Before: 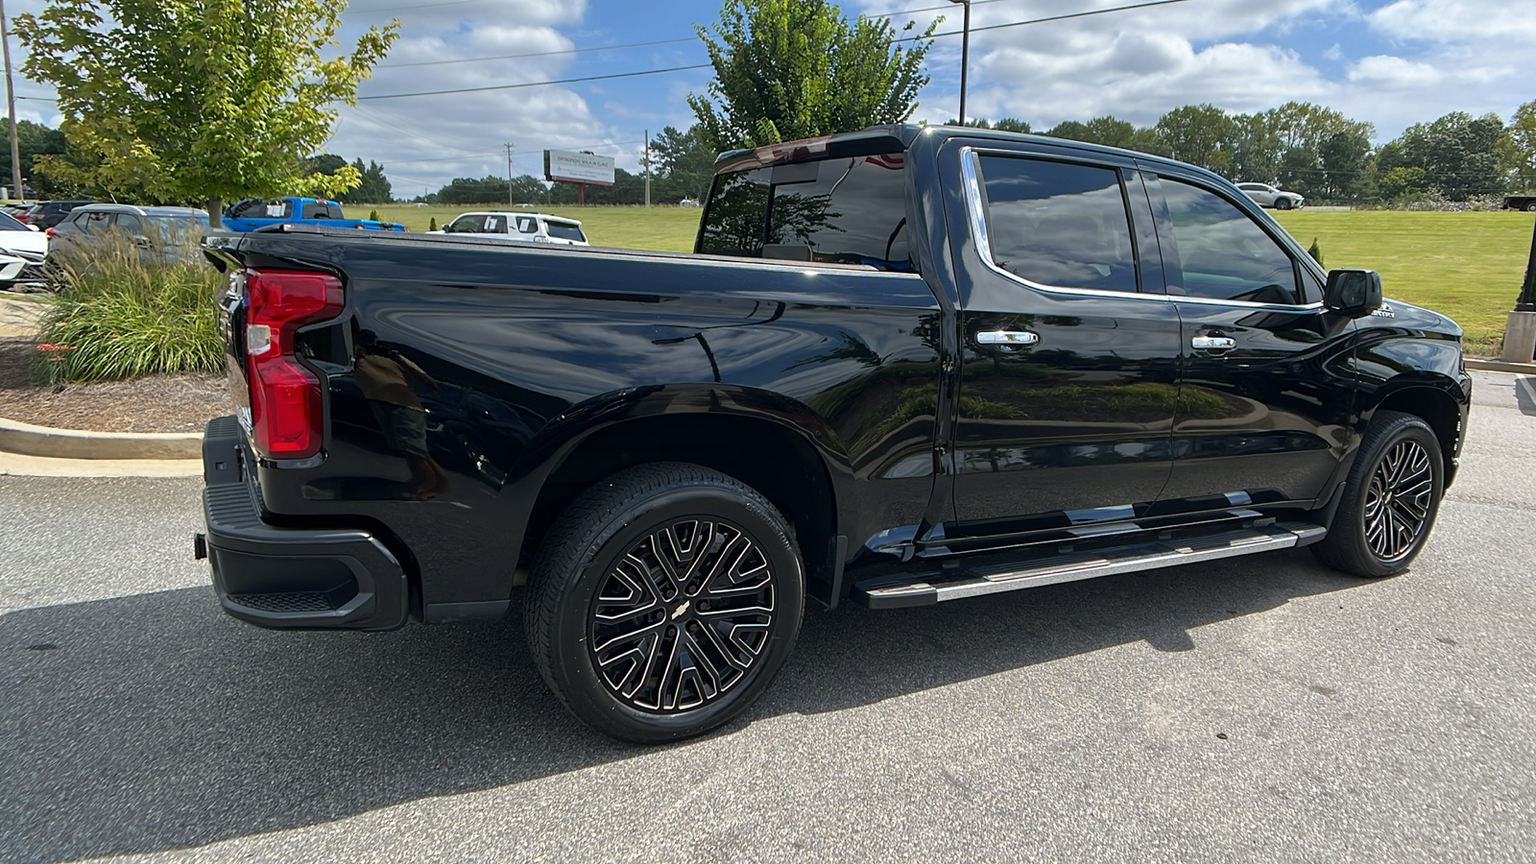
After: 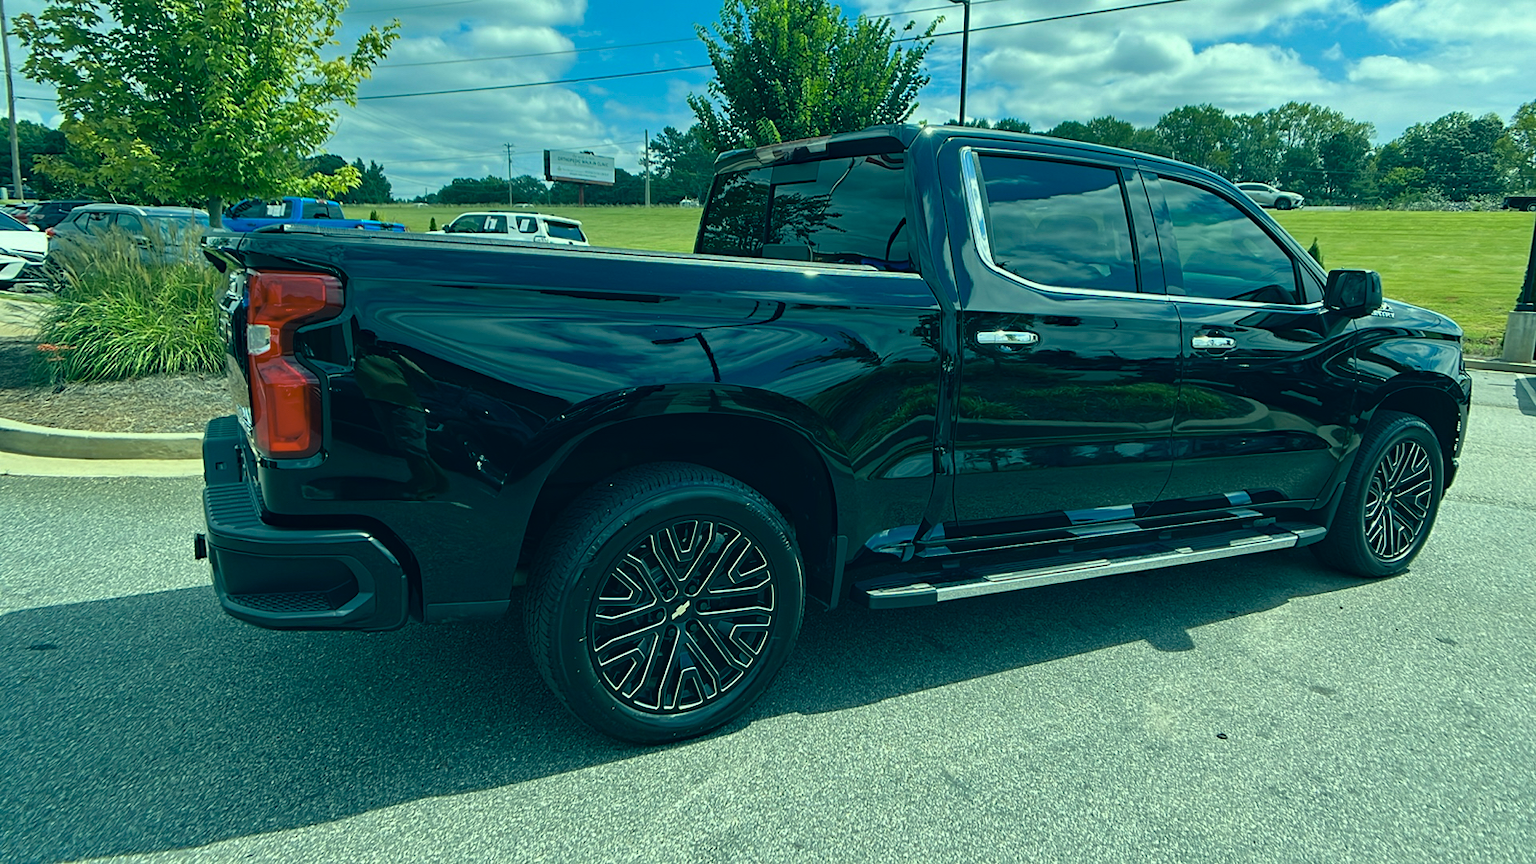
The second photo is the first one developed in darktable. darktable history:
color correction: highlights a* -20.08, highlights b* 9.8, shadows a* -20.4, shadows b* -10.76
haze removal: compatibility mode true, adaptive false
